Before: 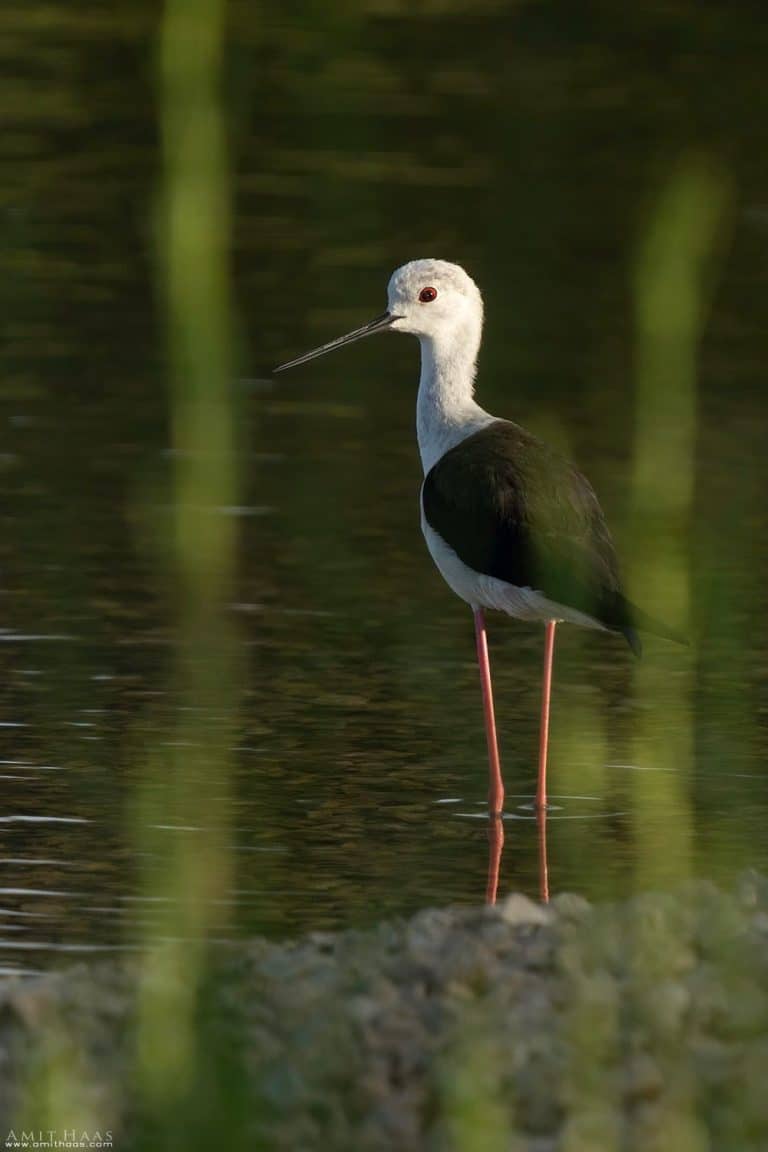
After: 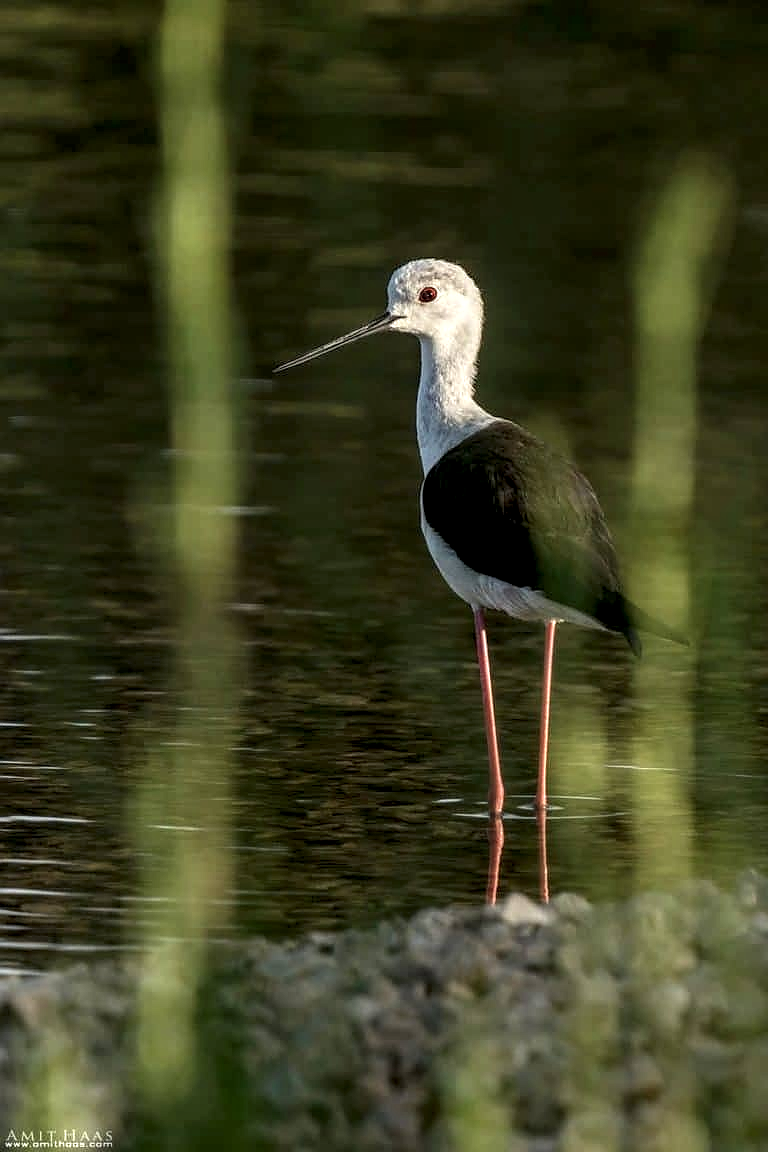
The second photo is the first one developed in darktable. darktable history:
sharpen: radius 0.969, amount 0.604
local contrast: highlights 19%, detail 186%
